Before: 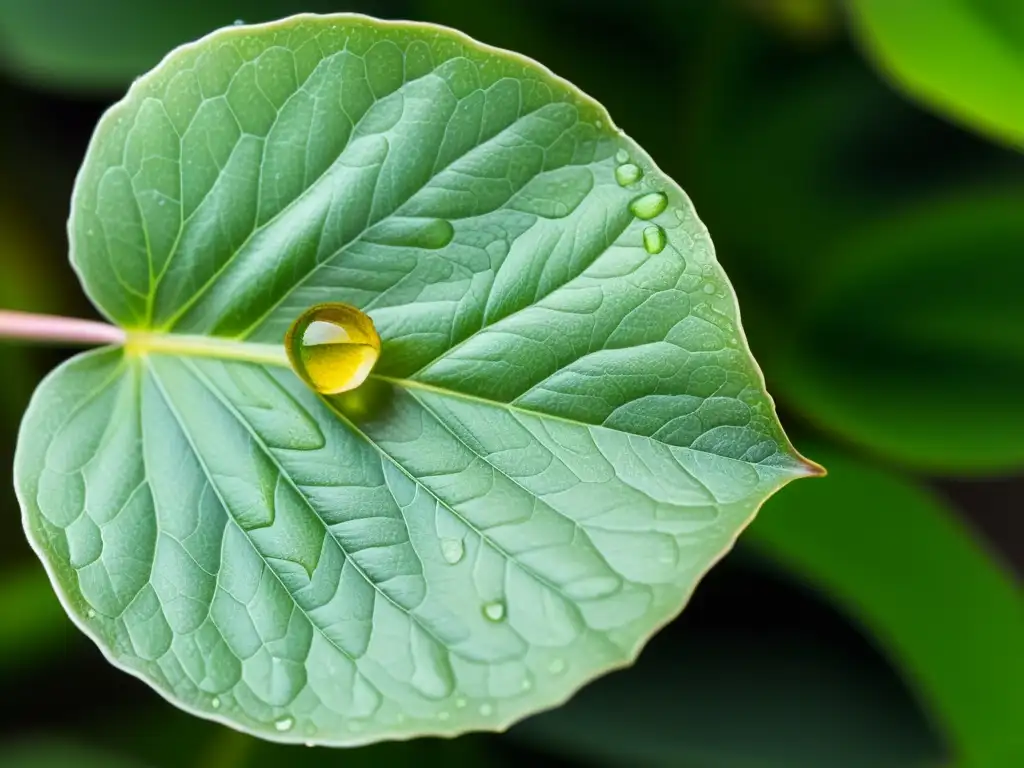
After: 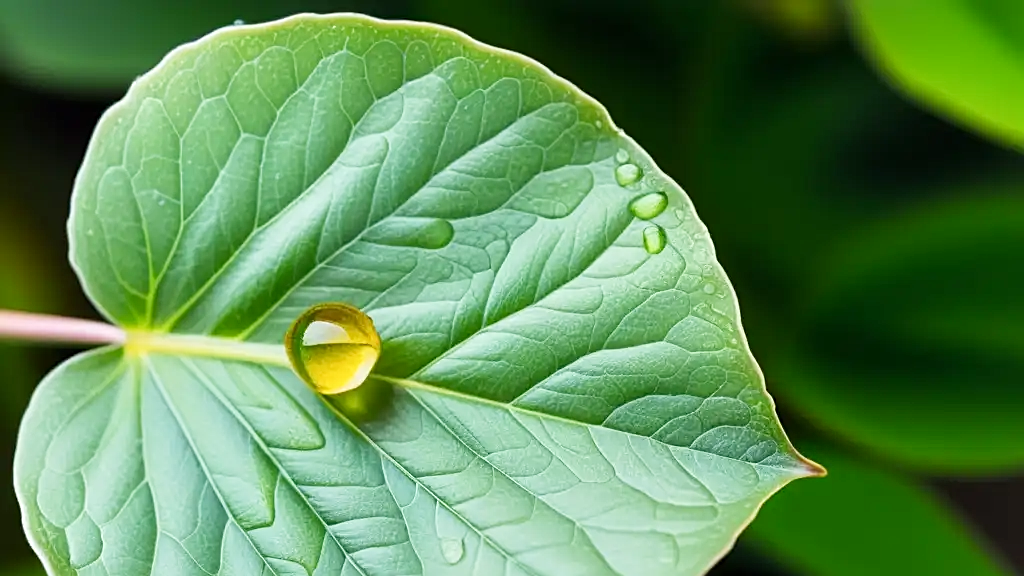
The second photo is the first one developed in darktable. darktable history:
sharpen: radius 2.114, amount 0.381, threshold 0.068
crop: bottom 24.908%
tone curve: curves: ch0 [(0, 0) (0.765, 0.816) (1, 1)]; ch1 [(0, 0) (0.425, 0.464) (0.5, 0.5) (0.531, 0.522) (0.588, 0.575) (0.994, 0.939)]; ch2 [(0, 0) (0.398, 0.435) (0.455, 0.481) (0.501, 0.504) (0.529, 0.544) (0.584, 0.585) (1, 0.911)], preserve colors none
